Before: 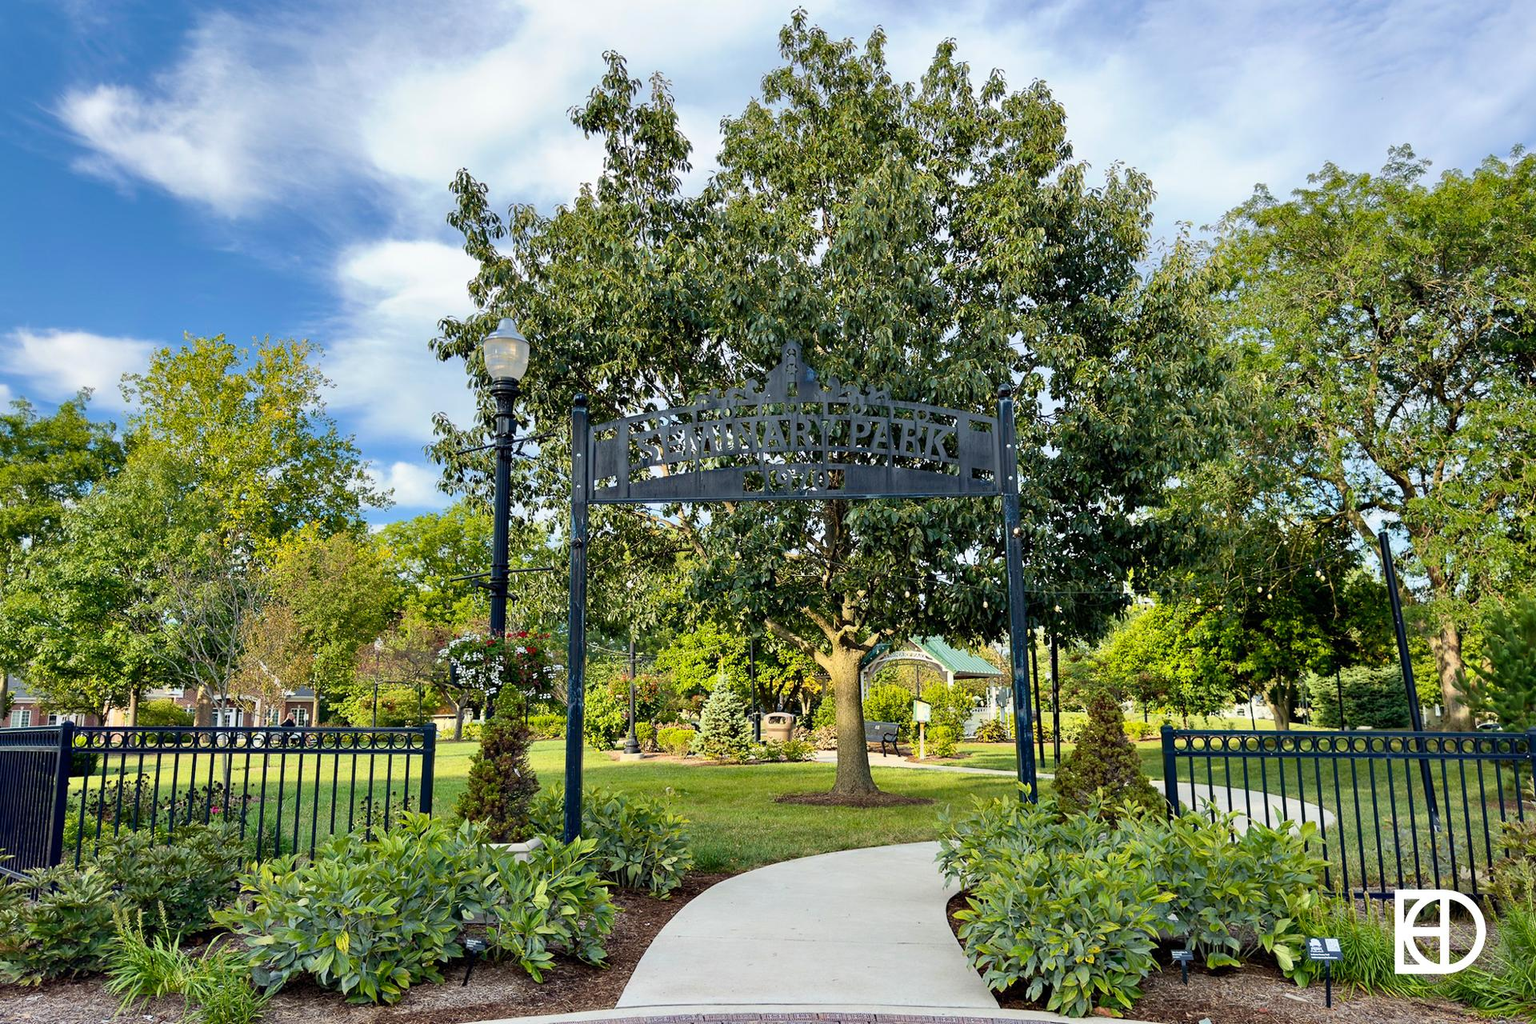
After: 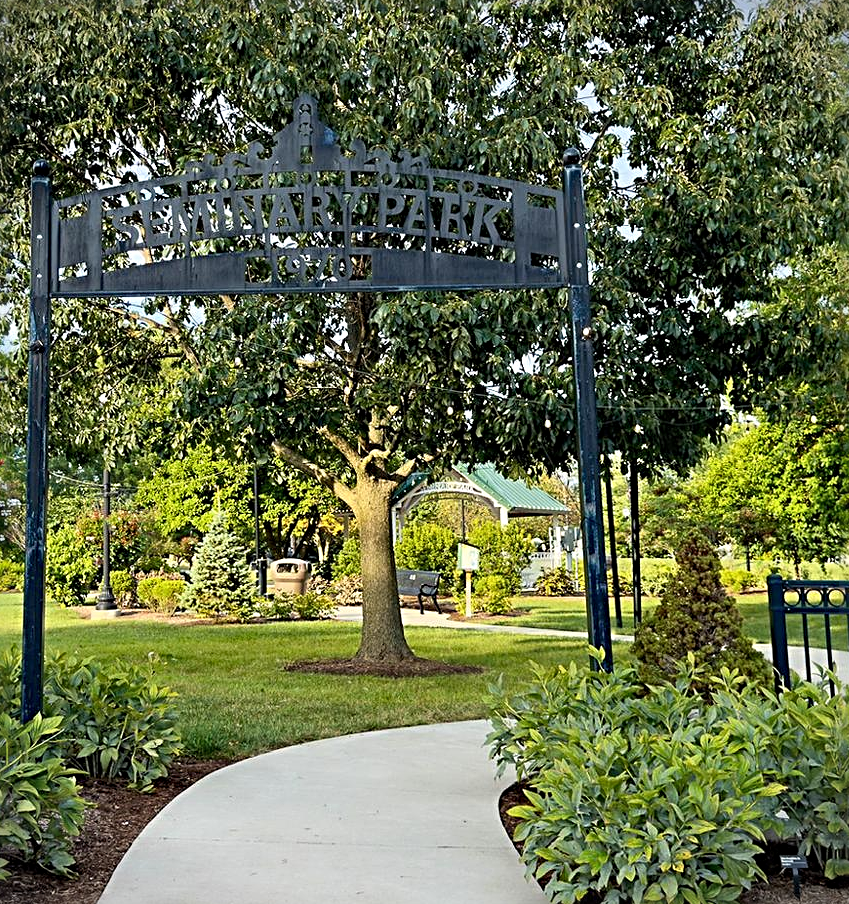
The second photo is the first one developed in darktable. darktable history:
vignetting: fall-off start 99.64%
sharpen: radius 3.974
crop: left 35.635%, top 25.975%, right 20.131%, bottom 3.349%
